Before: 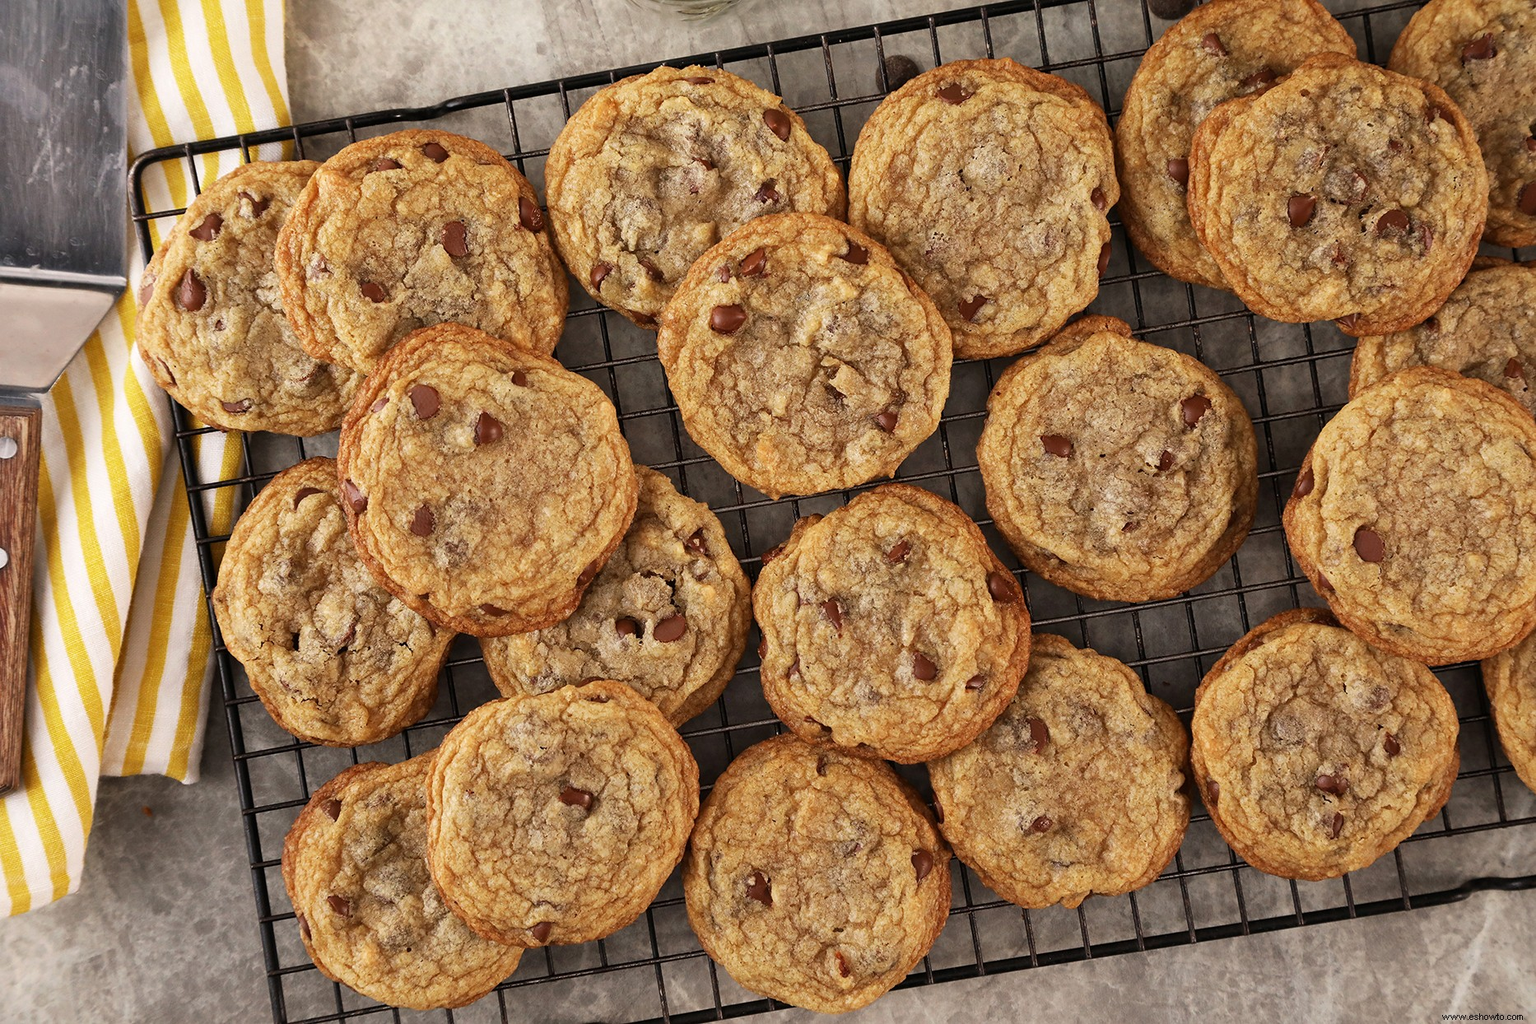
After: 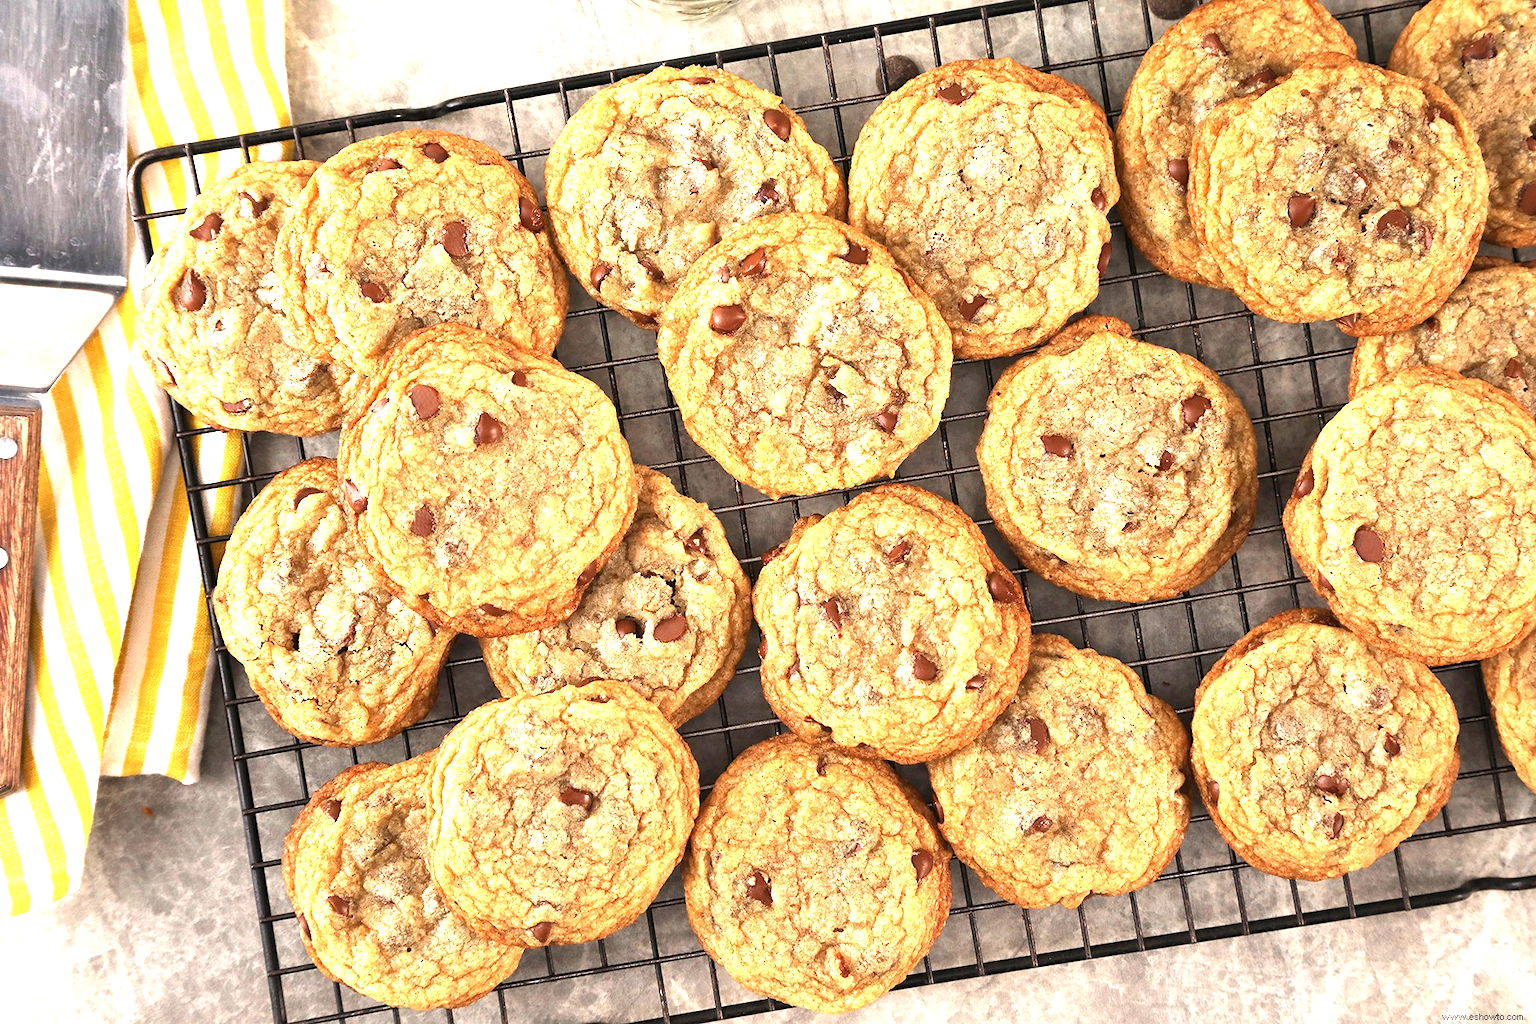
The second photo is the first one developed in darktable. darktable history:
exposure: black level correction 0, exposure 1.601 EV, compensate exposure bias true, compensate highlight preservation false
